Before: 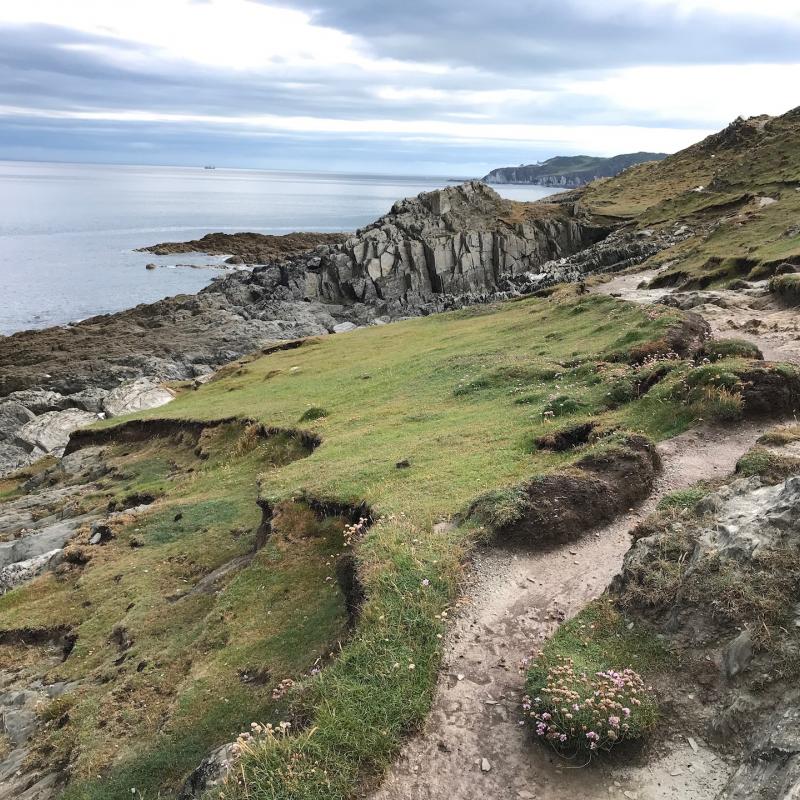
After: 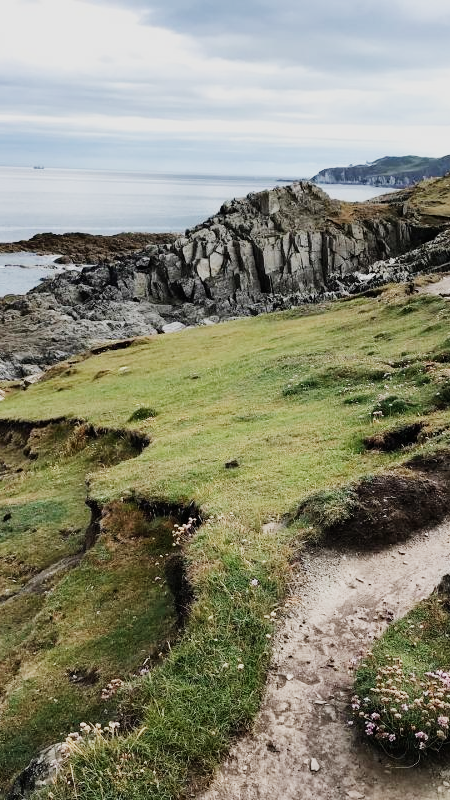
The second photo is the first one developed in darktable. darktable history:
crop: left 21.496%, right 22.254%
sigmoid: contrast 1.7, skew -0.1, preserve hue 0%, red attenuation 0.1, red rotation 0.035, green attenuation 0.1, green rotation -0.017, blue attenuation 0.15, blue rotation -0.052, base primaries Rec2020
